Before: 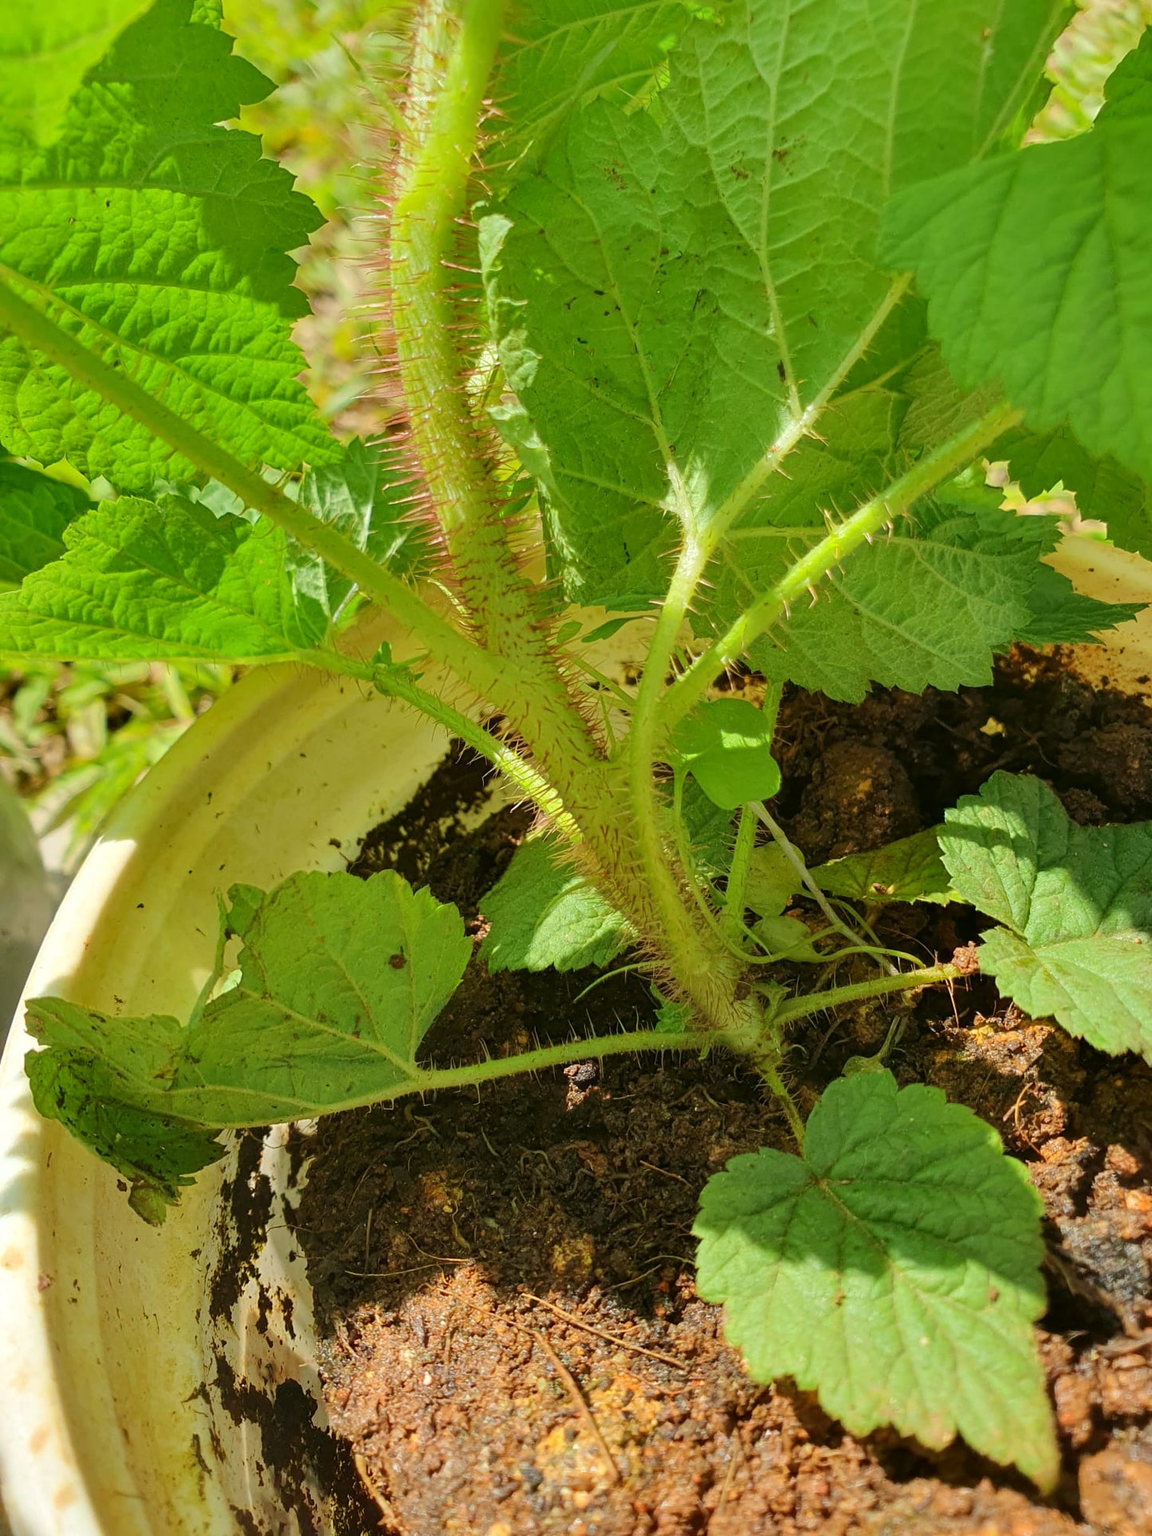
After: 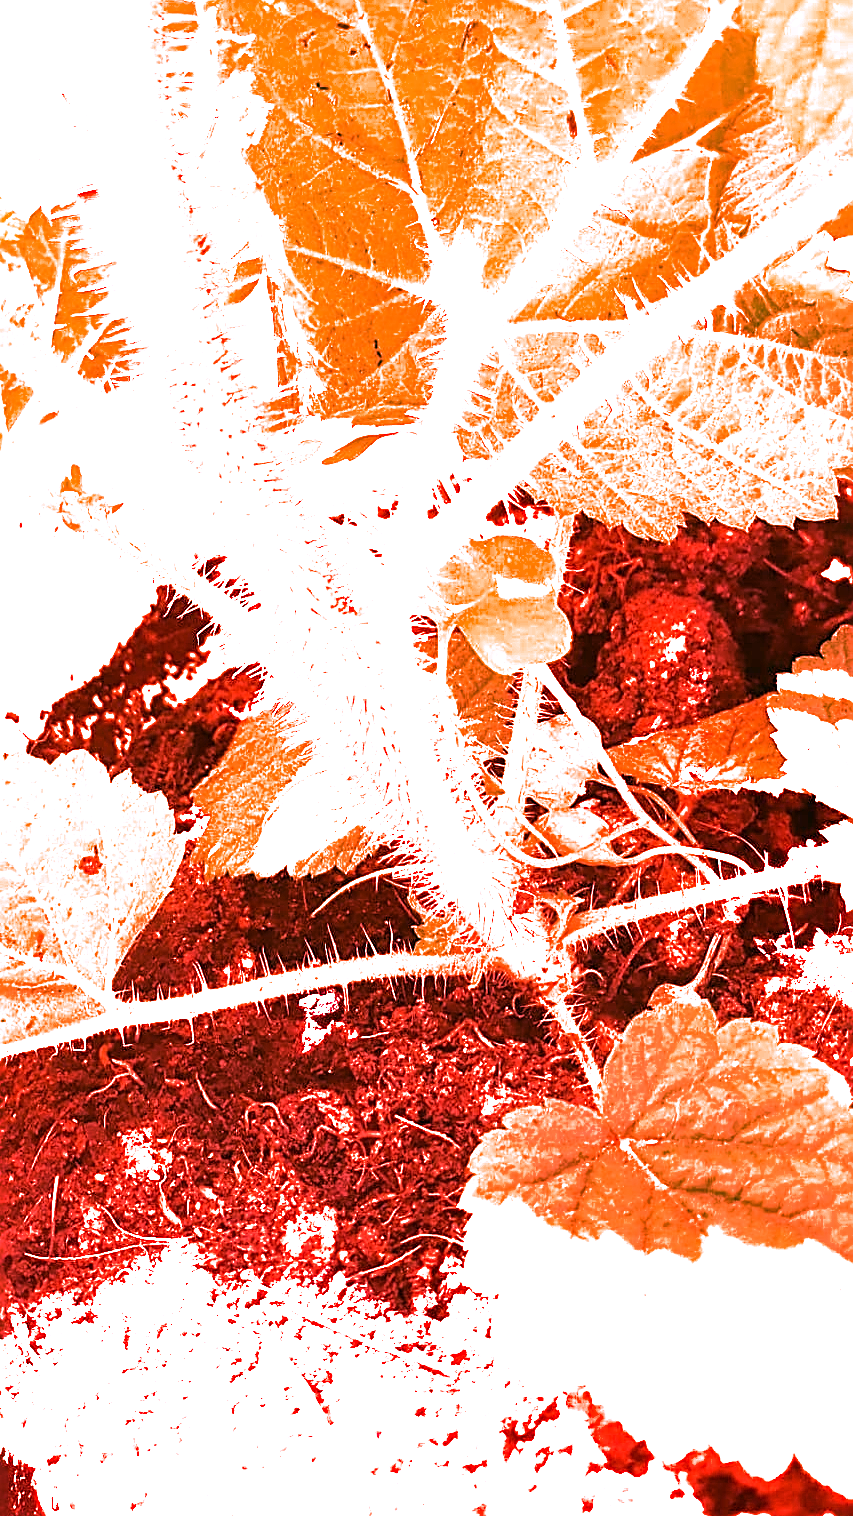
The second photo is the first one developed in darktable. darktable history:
sharpen: on, module defaults
crop and rotate: left 28.256%, top 17.734%, right 12.656%, bottom 3.573%
white balance: red 4.26, blue 1.802
split-toning: shadows › saturation 0.61, highlights › saturation 0.58, balance -28.74, compress 87.36%
